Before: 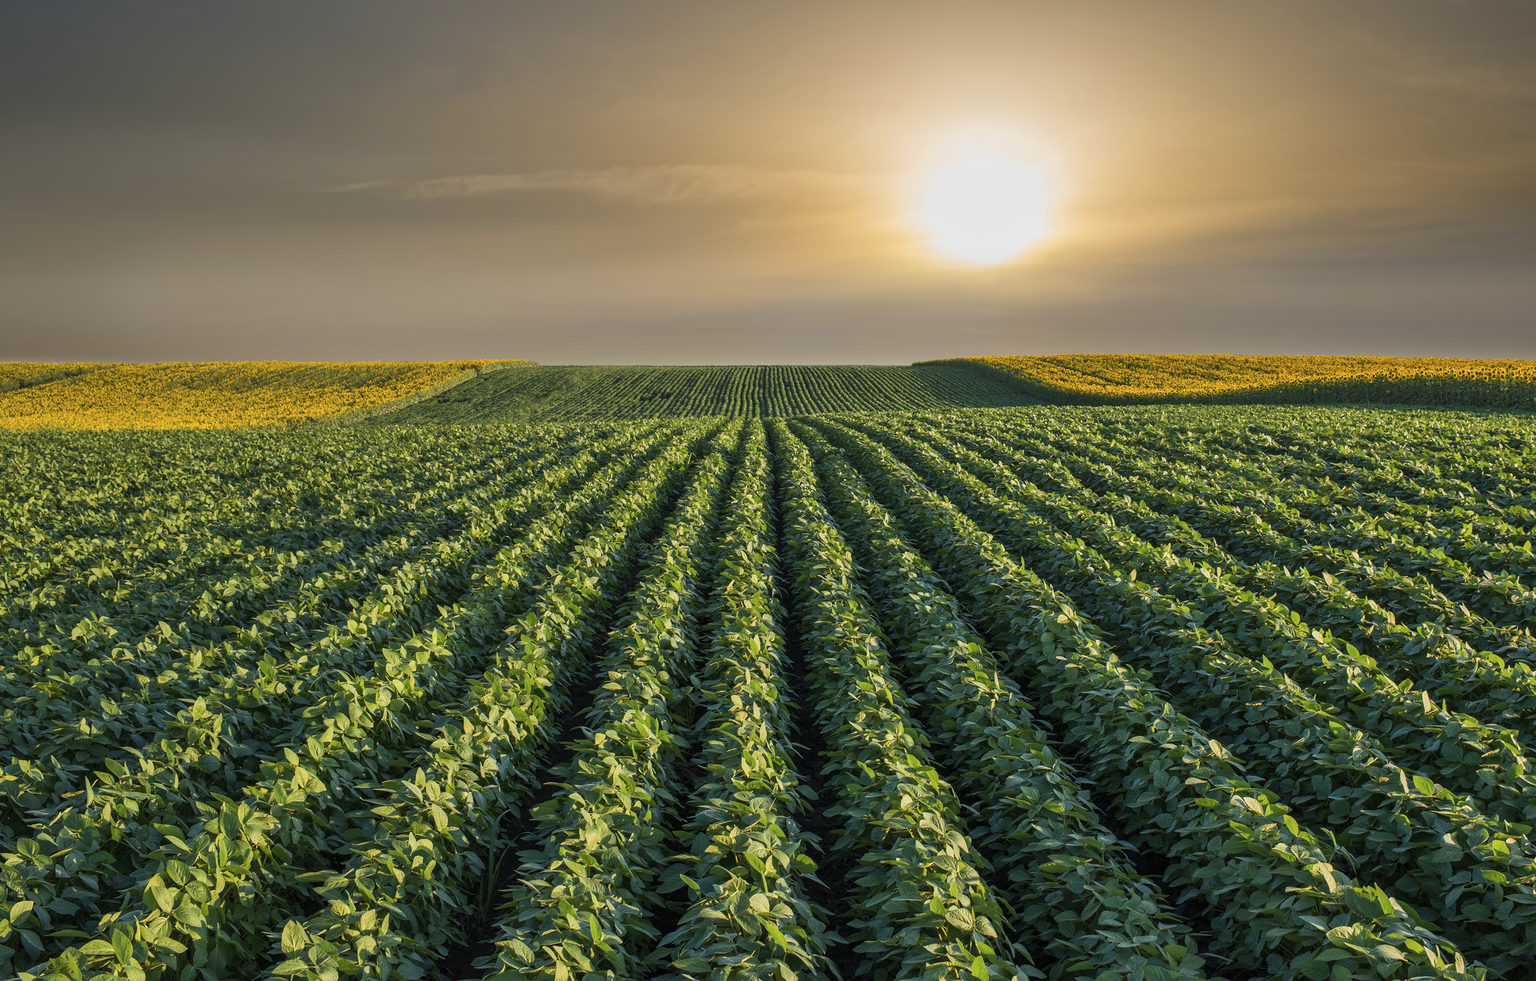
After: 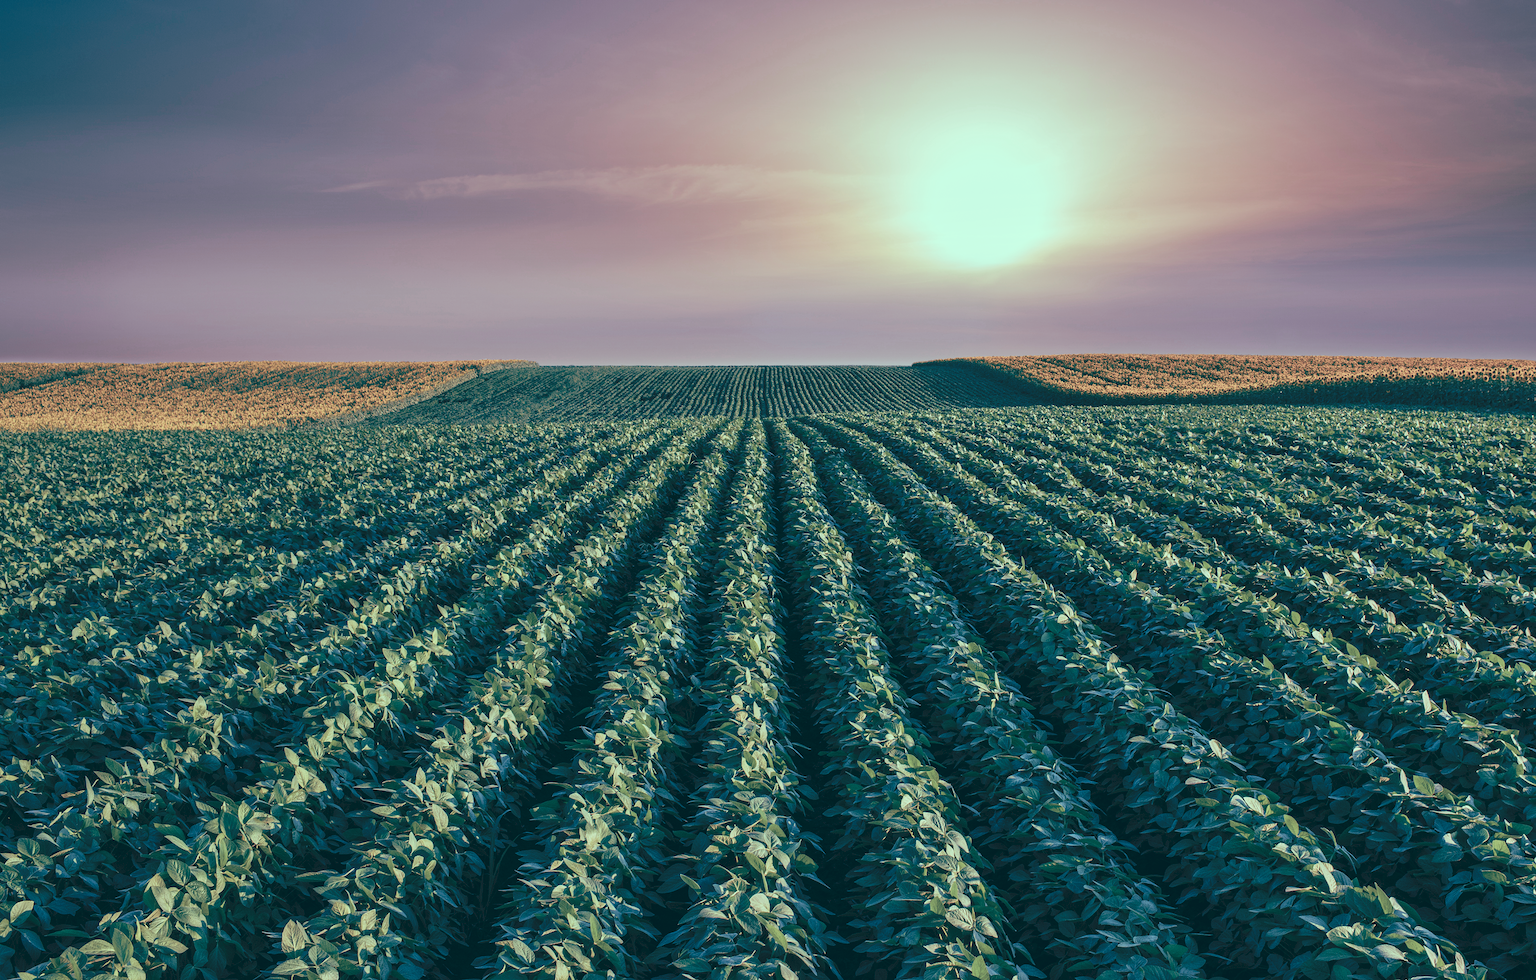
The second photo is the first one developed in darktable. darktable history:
tone curve: curves: ch0 [(0, 0) (0.003, 0.077) (0.011, 0.089) (0.025, 0.105) (0.044, 0.122) (0.069, 0.134) (0.1, 0.151) (0.136, 0.171) (0.177, 0.198) (0.224, 0.23) (0.277, 0.273) (0.335, 0.343) (0.399, 0.422) (0.468, 0.508) (0.543, 0.601) (0.623, 0.695) (0.709, 0.782) (0.801, 0.866) (0.898, 0.934) (1, 1)], preserve colors none
color look up table: target L [95.39, 91.64, 89.14, 49.05, 50.31, 35.2, 36.89, 23.81, 4.222, 200.85, 96.58, 74.08, 65.87, 64.09, 64, 64.95, 56.09, 57.24, 48.36, 45.39, 41.06, 39.29, 37.97, 24.08, 18.42, 12.15, 86.04, 74.27, 76.74, 77.83, 60.04, 61.31, 70, 54.09, 46.48, 47.11, 33.79, 35.89, 36.93, 22.58, 15.88, 20.81, 17.31, 85.04, 79.25, 71.96, 58, 54.22, 36.42], target a [-34.87, -33.42, -42.05, -18.39, -21.25, -24.33, -16.62, -27.72, -11.39, 0, -32.43, 6.08, 0.036, -1.22, 24.29, -0.158, 35.69, 37.14, 53.99, 10.59, 29.56, 15.28, 4.805, 27.24, -25, -10.06, -10.07, 11.09, -3.534, 6.725, 14.45, -4.087, 11.8, 35.11, 24.64, -4.501, 30.71, 12.55, 16.82, -18.68, -3.923, -8.269, 4.674, -39.78, -28.67, -28.44, -16.26, -19.24, -9.373], target b [30.95, 36.21, 11.11, 13.73, 0.396, 3.231, -13.09, -4.868, -10.55, -0.001, 12.31, 6.077, 28.05, 5.885, 19.98, -7.733, 8.791, -8.259, 16.61, 10.76, -2.018, -0.048, -13.26, -0.791, -3.728, -12.89, -1.024, -11.16, -16.73, -15.85, -13.99, -25.88, -26.97, -26.81, -22.91, -45.24, -14, -34.76, -55.48, -16.45, -28.35, -26.21, -37.09, -3.956, -11.29, -21.29, -14.61, -27.73, -25.23], num patches 49
